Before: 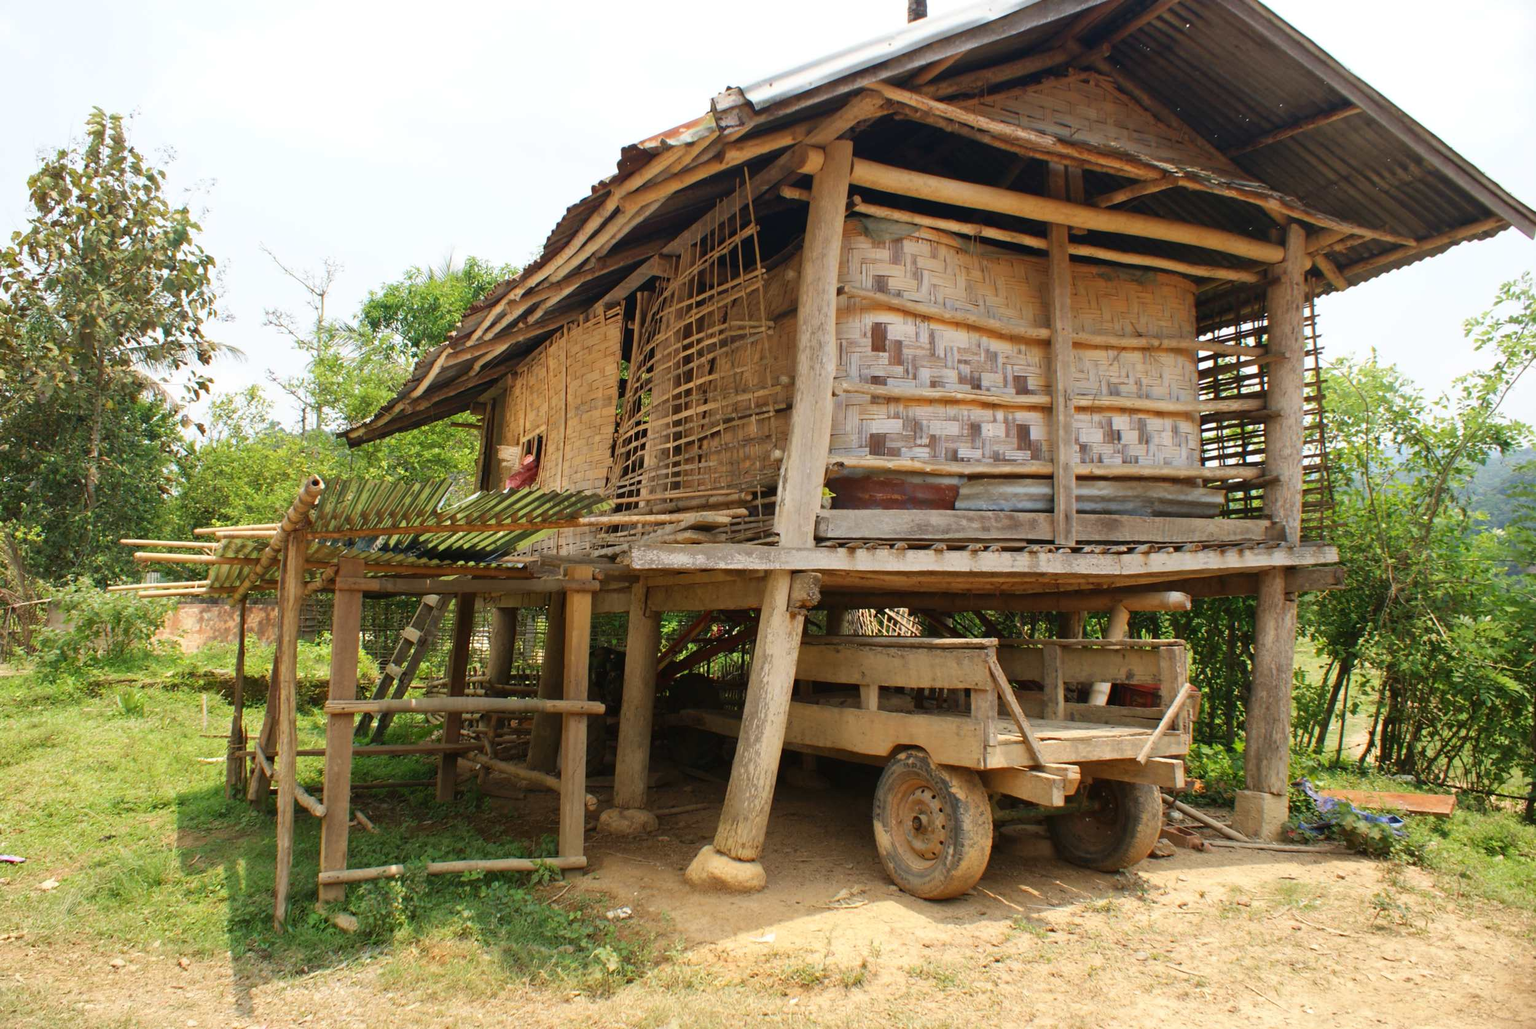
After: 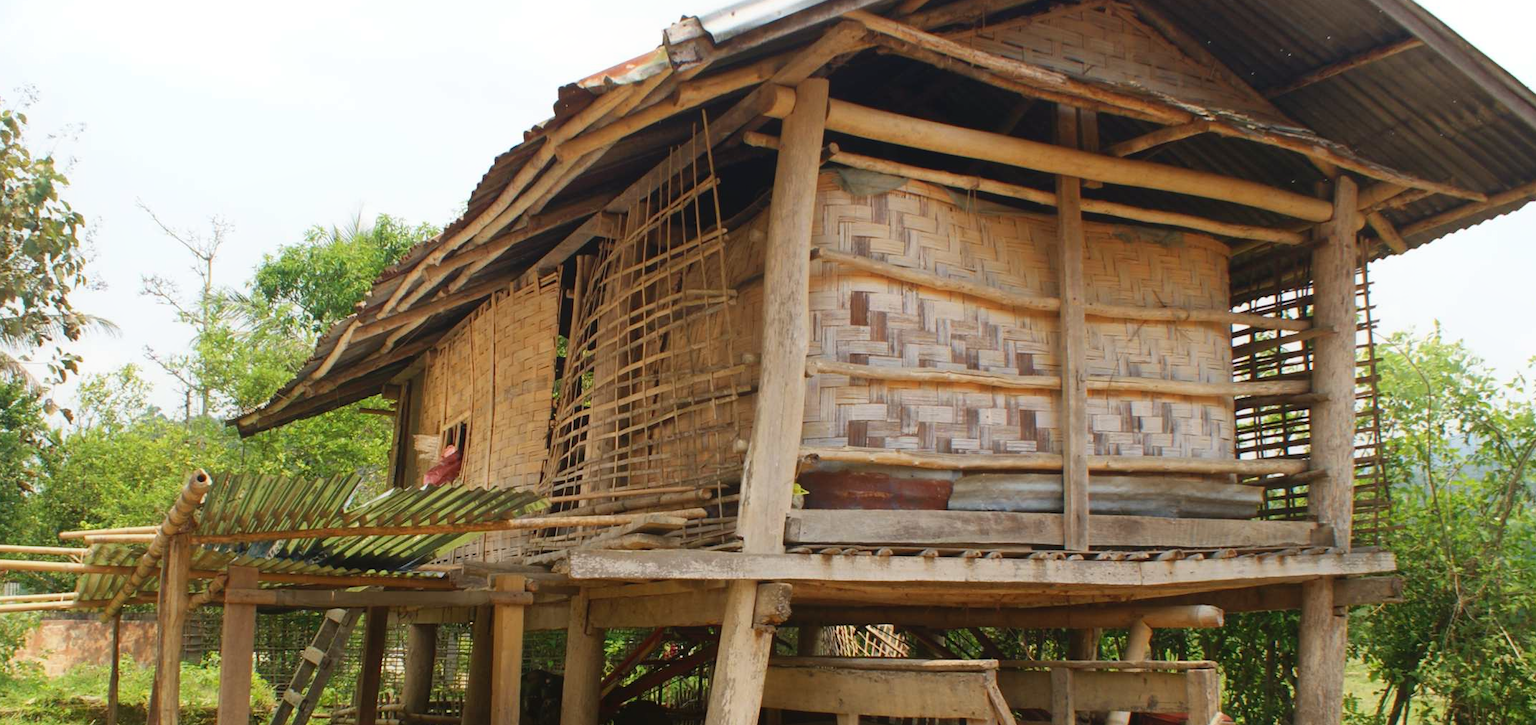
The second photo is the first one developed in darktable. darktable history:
crop and rotate: left 9.345%, top 7.22%, right 4.982%, bottom 32.331%
contrast equalizer: octaves 7, y [[0.6 ×6], [0.55 ×6], [0 ×6], [0 ×6], [0 ×6]], mix -0.3
